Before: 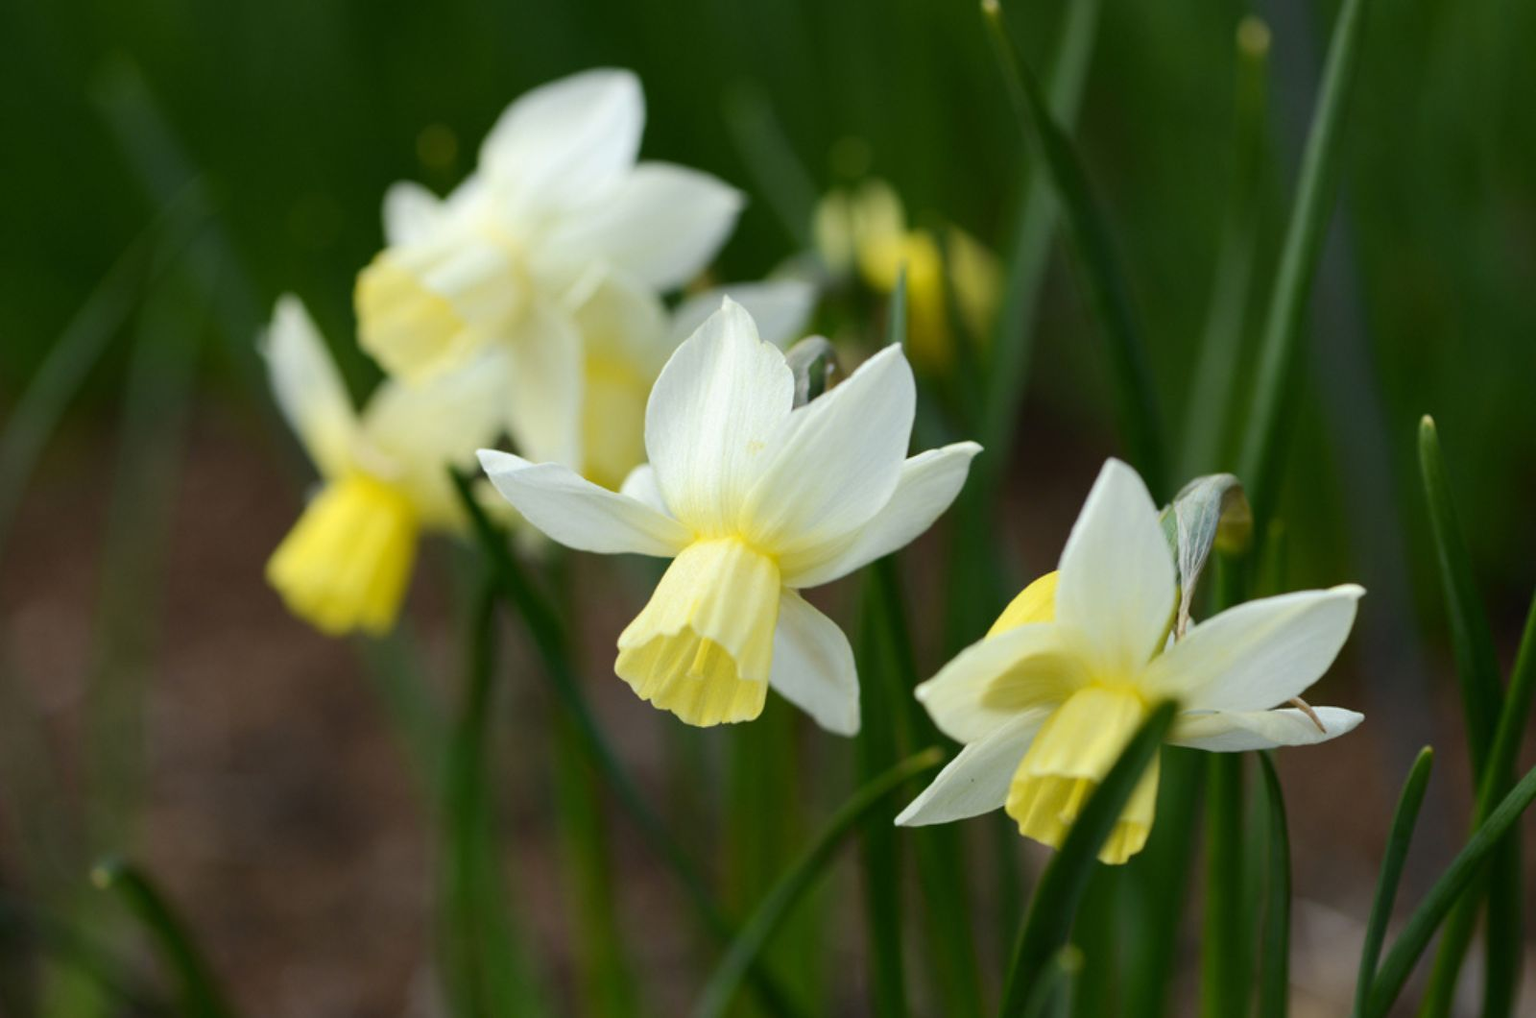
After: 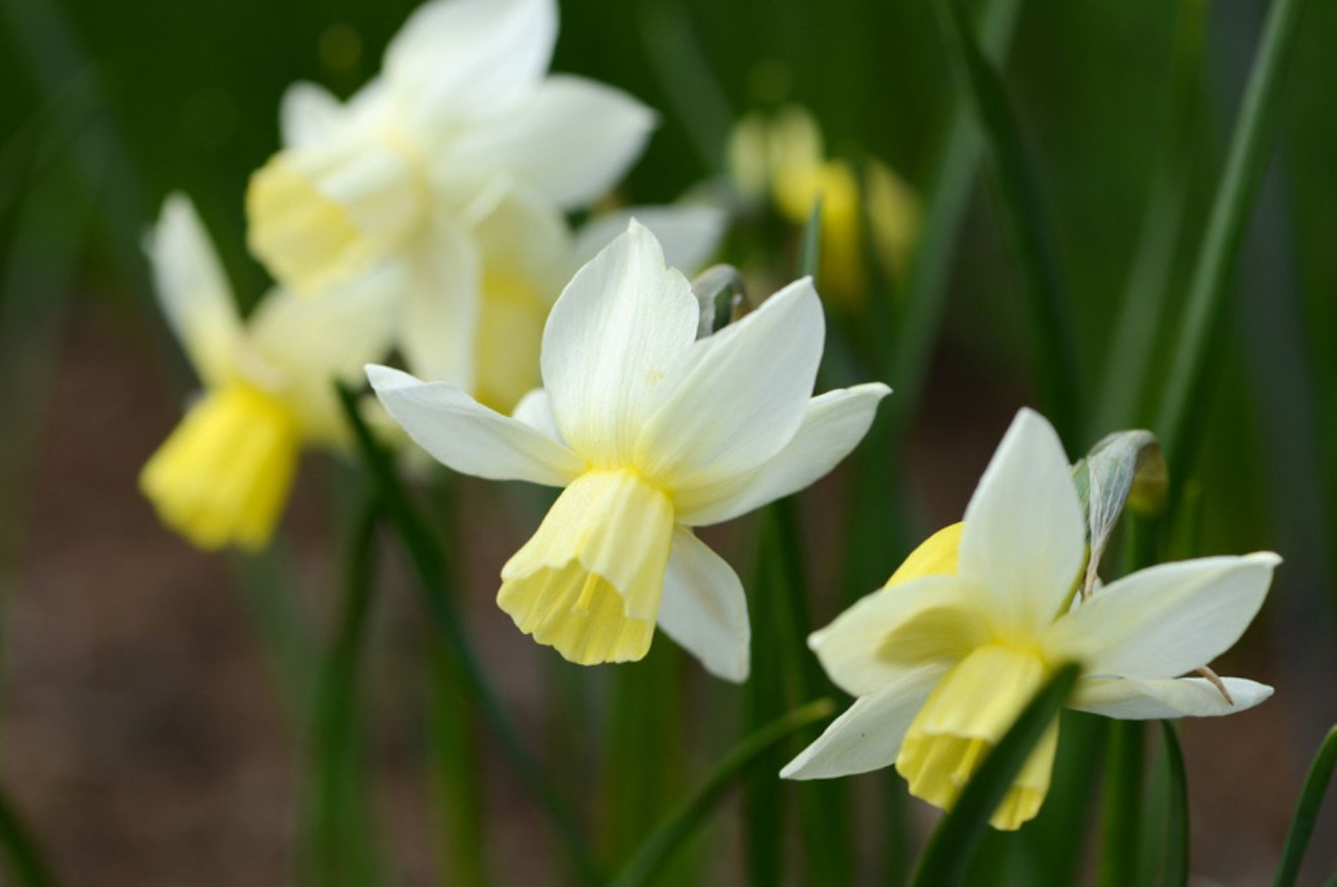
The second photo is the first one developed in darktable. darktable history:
crop and rotate: angle -2.98°, left 5.253%, top 5.18%, right 4.721%, bottom 4.641%
